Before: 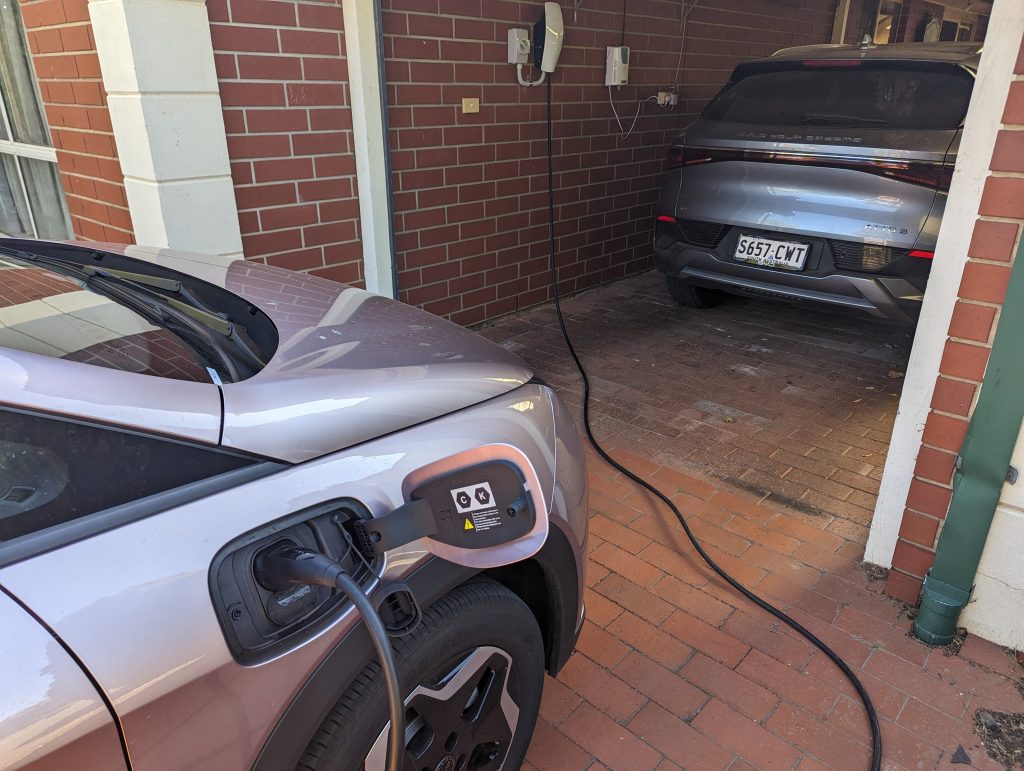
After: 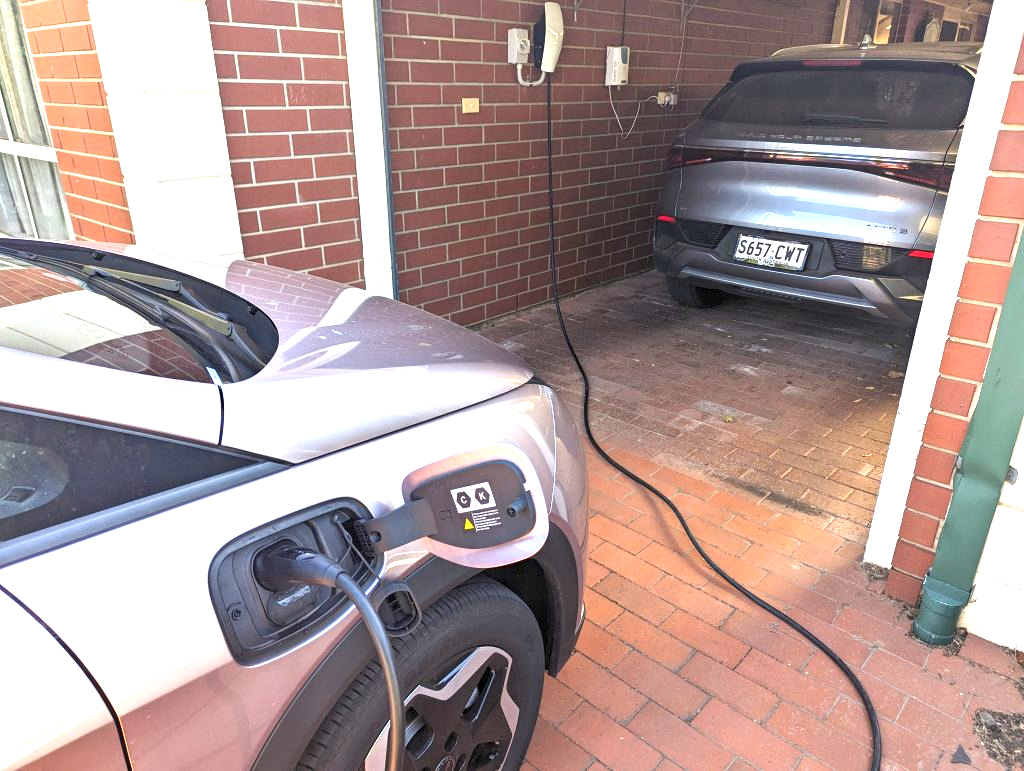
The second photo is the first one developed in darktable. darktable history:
exposure: black level correction 0, exposure 1.478 EV, compensate highlight preservation false
